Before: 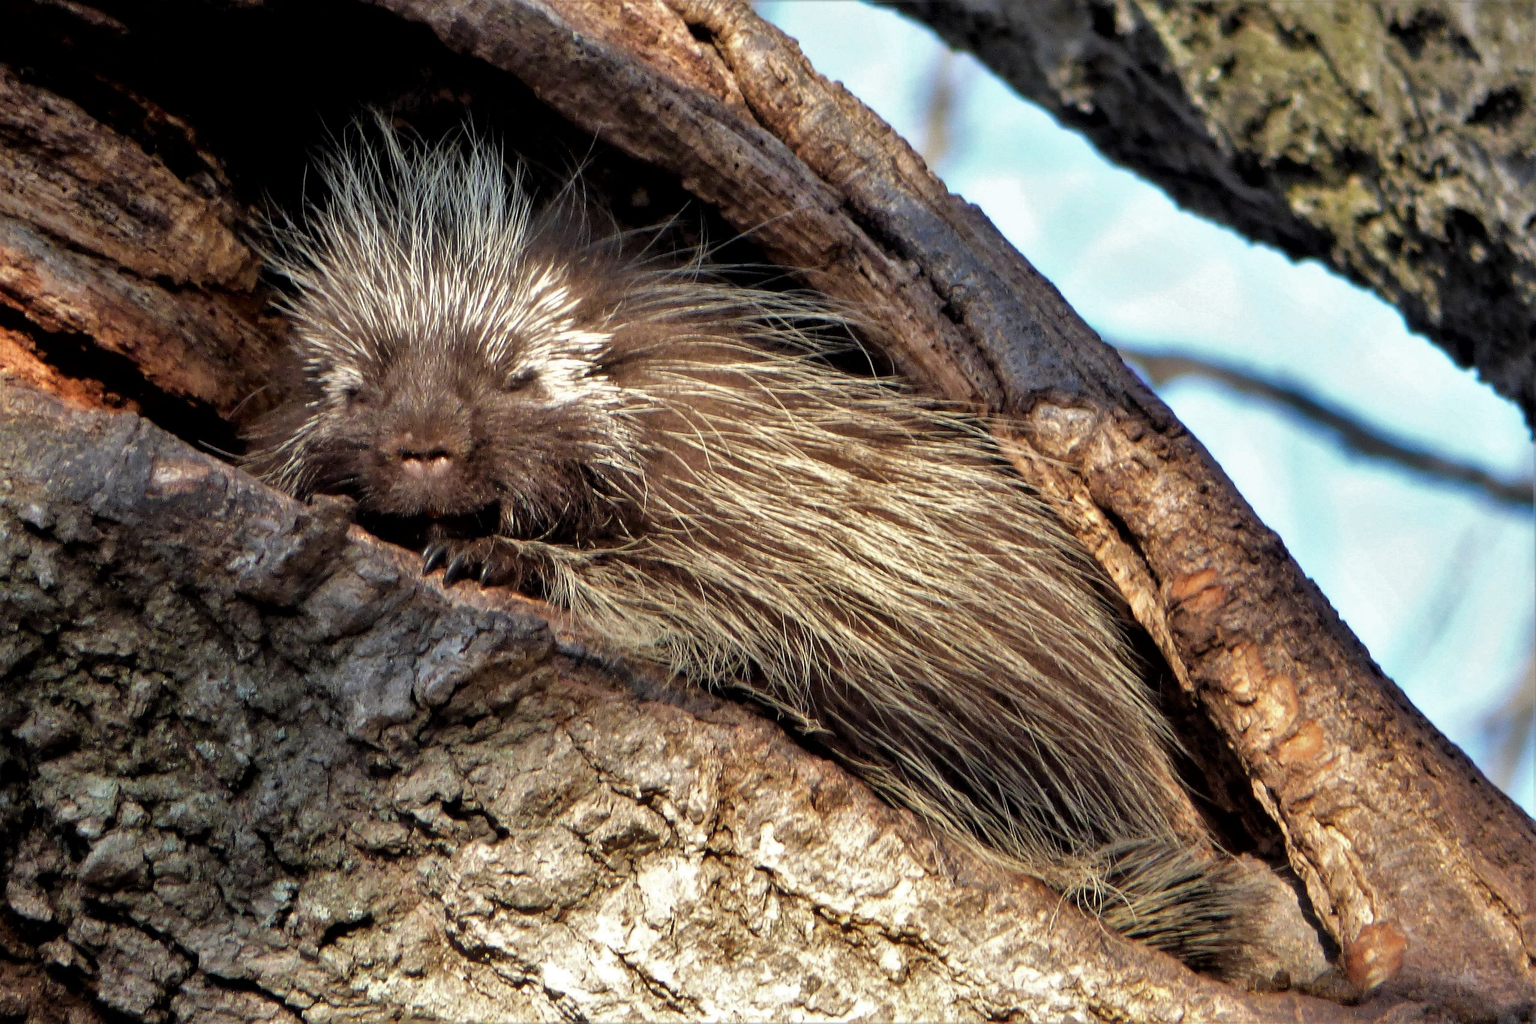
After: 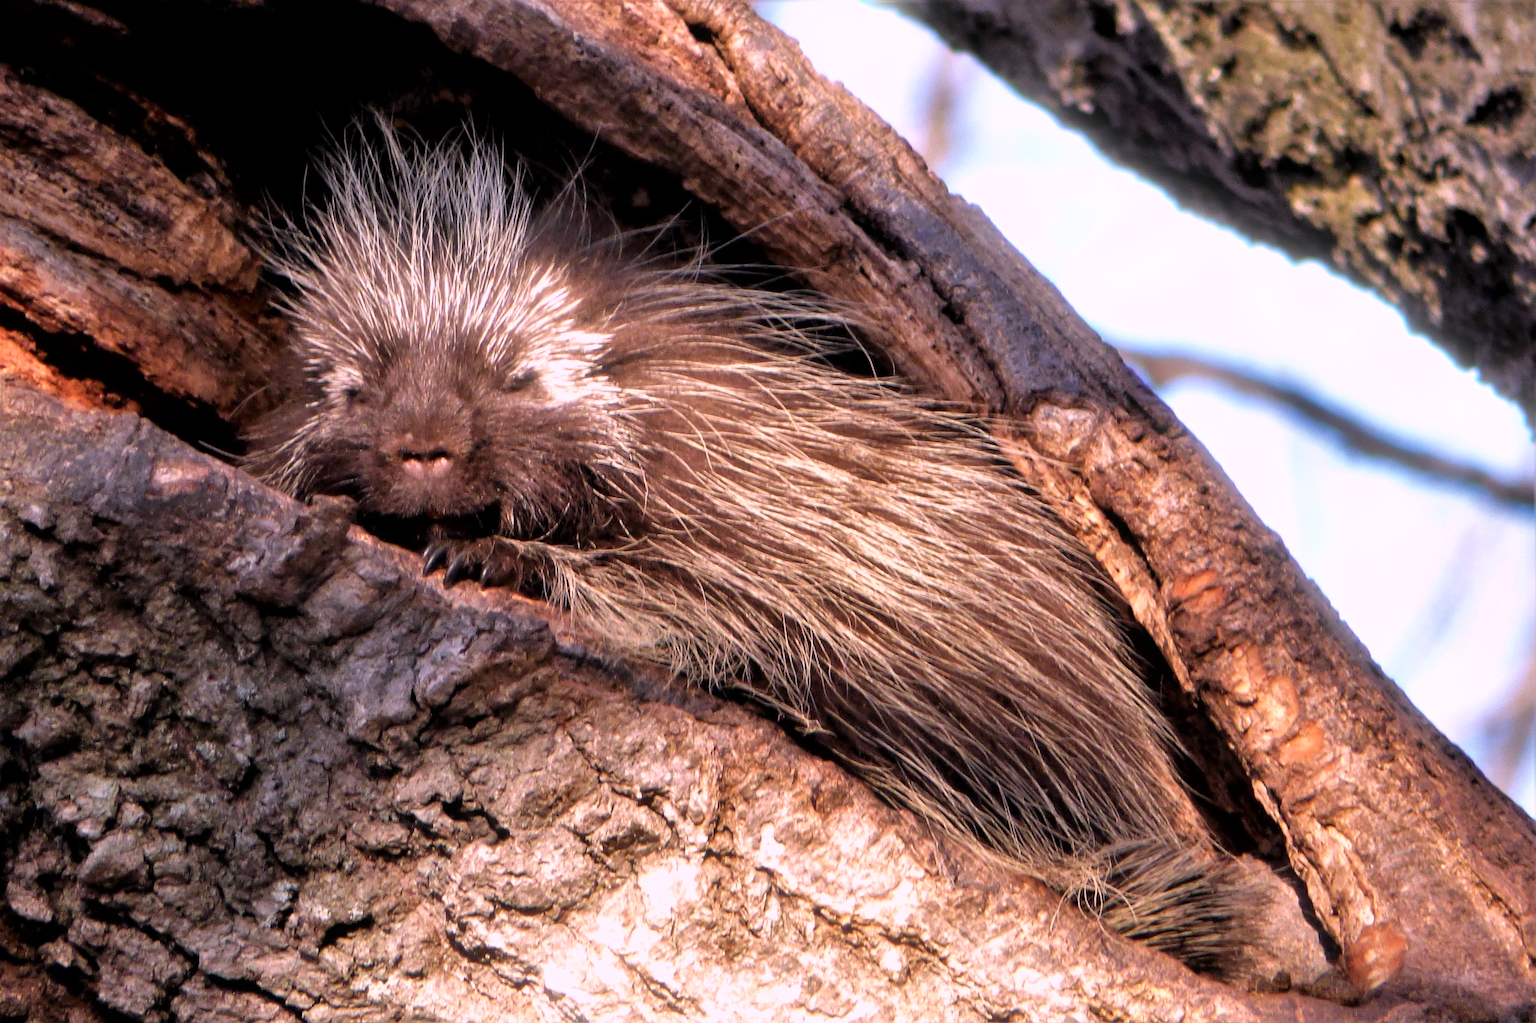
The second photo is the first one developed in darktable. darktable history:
white balance: red 1.188, blue 1.11
lowpass: radius 0.5, unbound 0
bloom: size 9%, threshold 100%, strength 7%
